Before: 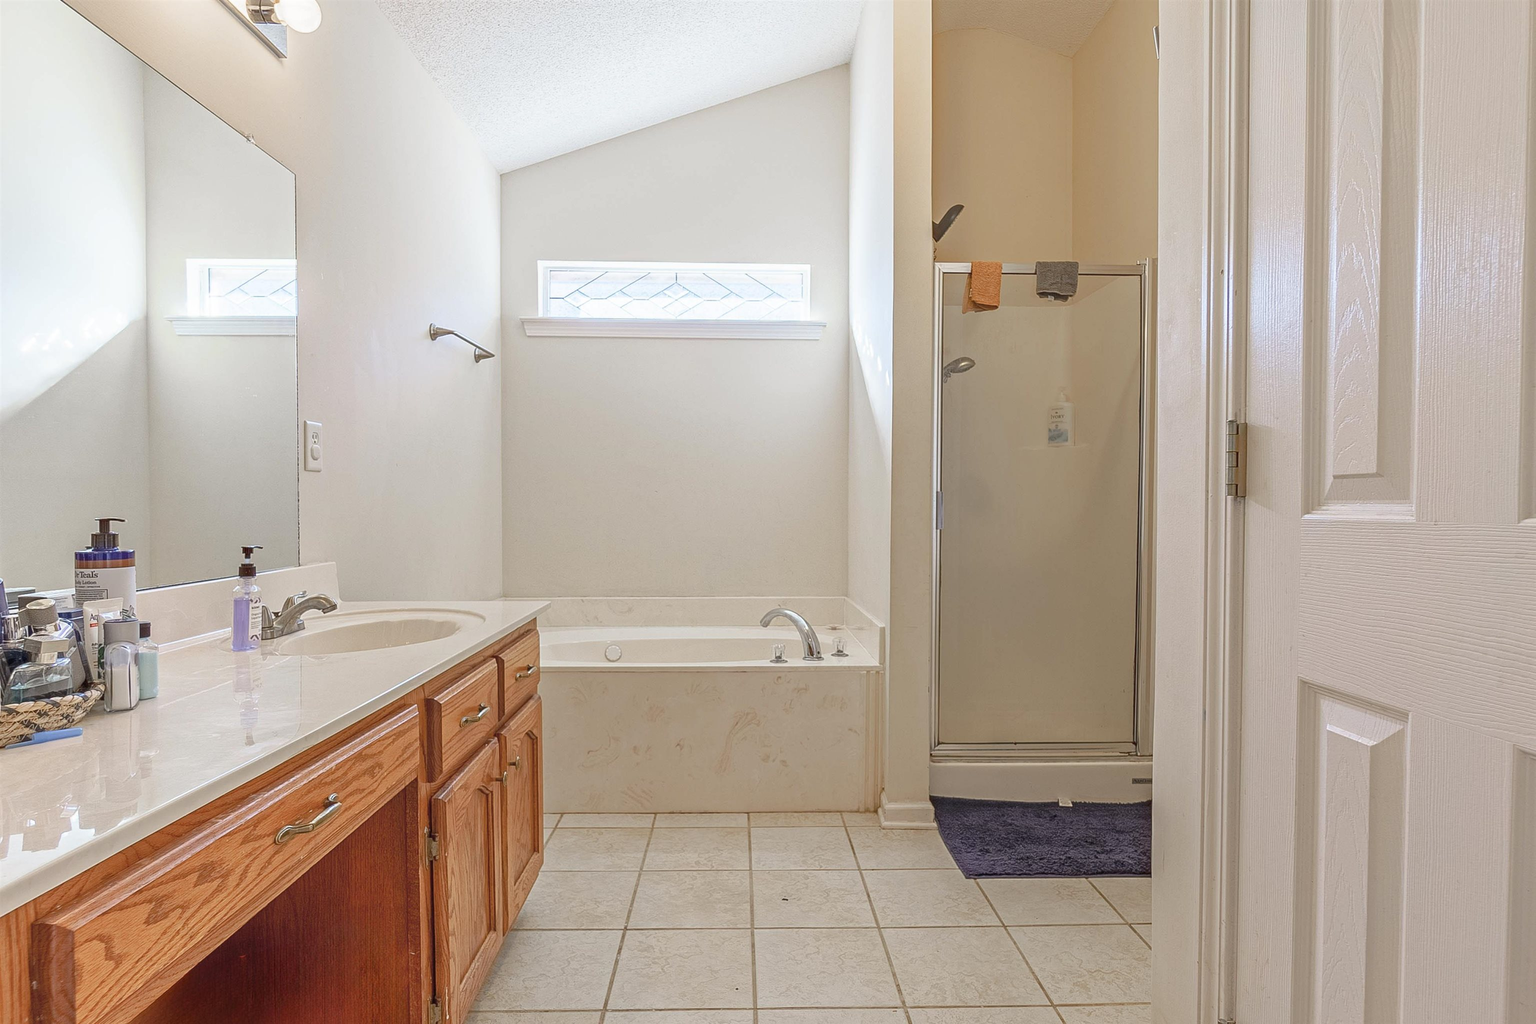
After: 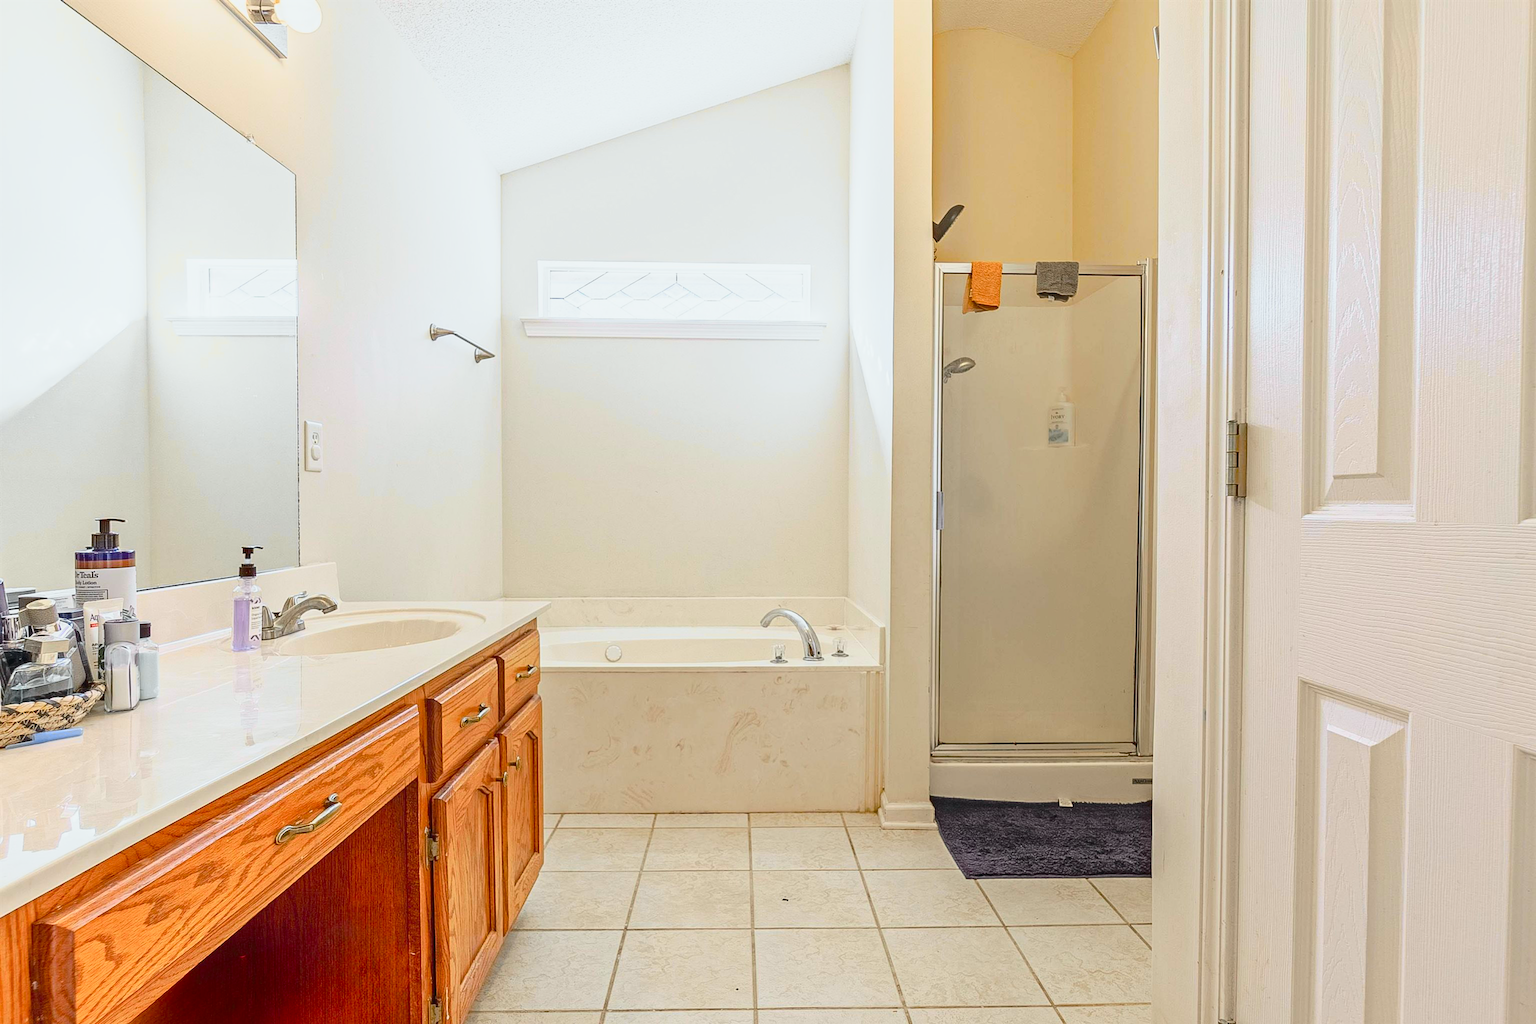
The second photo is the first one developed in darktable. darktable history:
tone curve: curves: ch0 [(0, 0.026) (0.058, 0.049) (0.246, 0.214) (0.437, 0.498) (0.55, 0.644) (0.657, 0.767) (0.822, 0.9) (1, 0.961)]; ch1 [(0, 0) (0.346, 0.307) (0.408, 0.369) (0.453, 0.457) (0.476, 0.489) (0.502, 0.493) (0.521, 0.515) (0.537, 0.531) (0.612, 0.641) (0.676, 0.728) (1, 1)]; ch2 [(0, 0) (0.346, 0.34) (0.434, 0.46) (0.485, 0.494) (0.5, 0.494) (0.511, 0.504) (0.537, 0.551) (0.579, 0.599) (0.625, 0.686) (1, 1)], color space Lab, independent channels, preserve colors none
